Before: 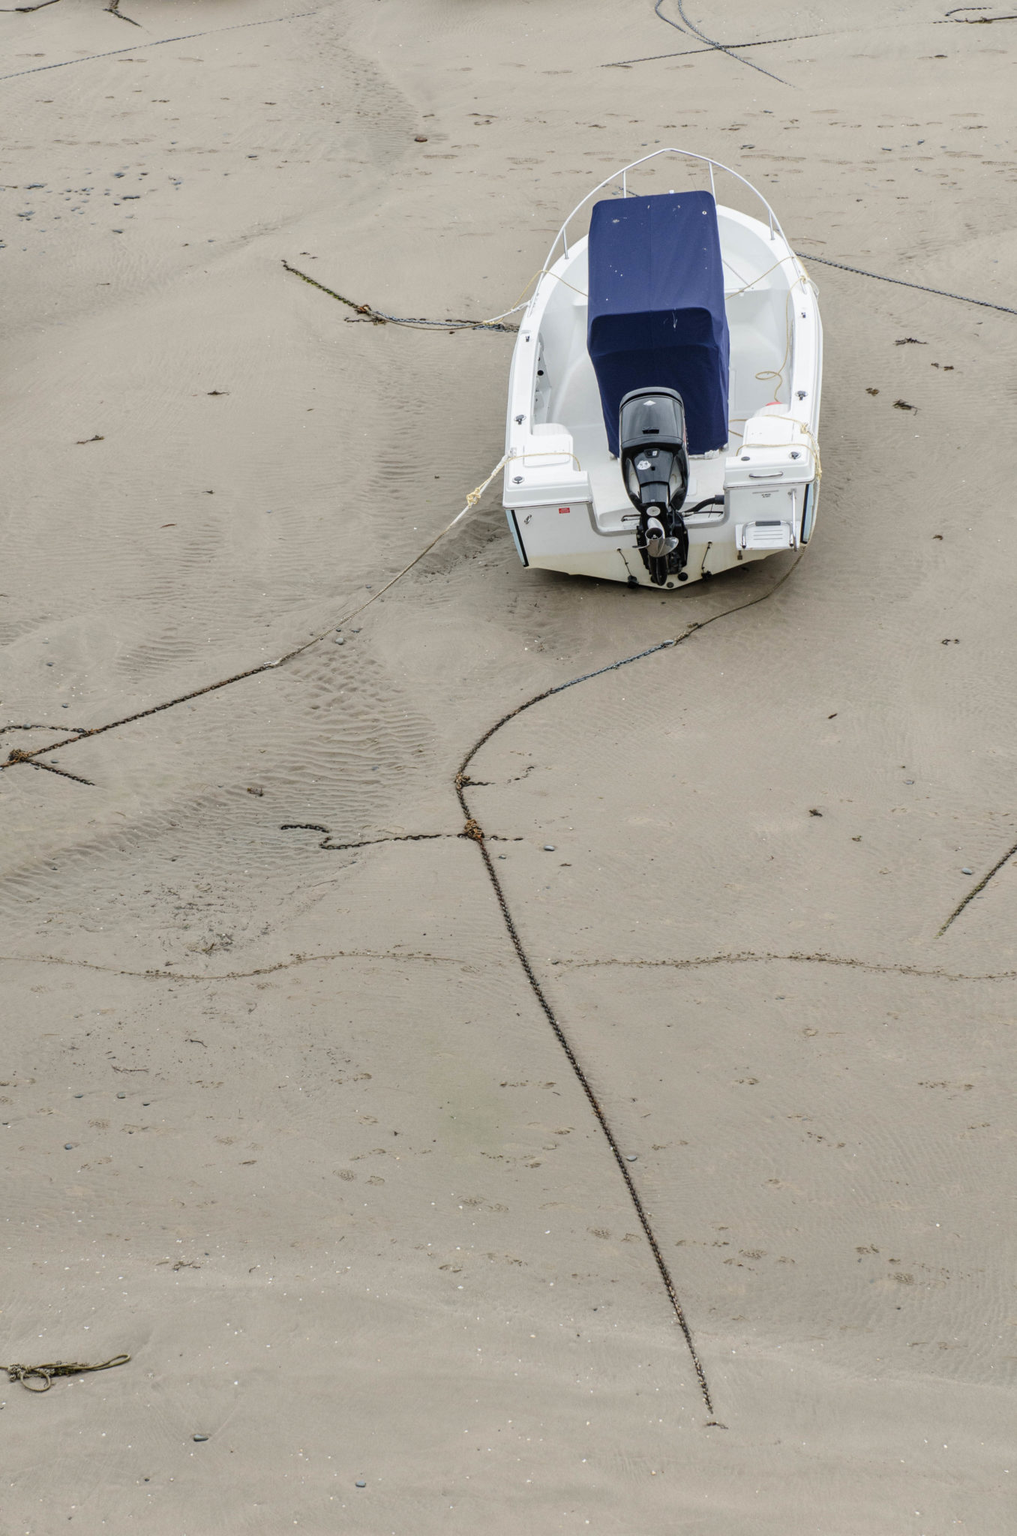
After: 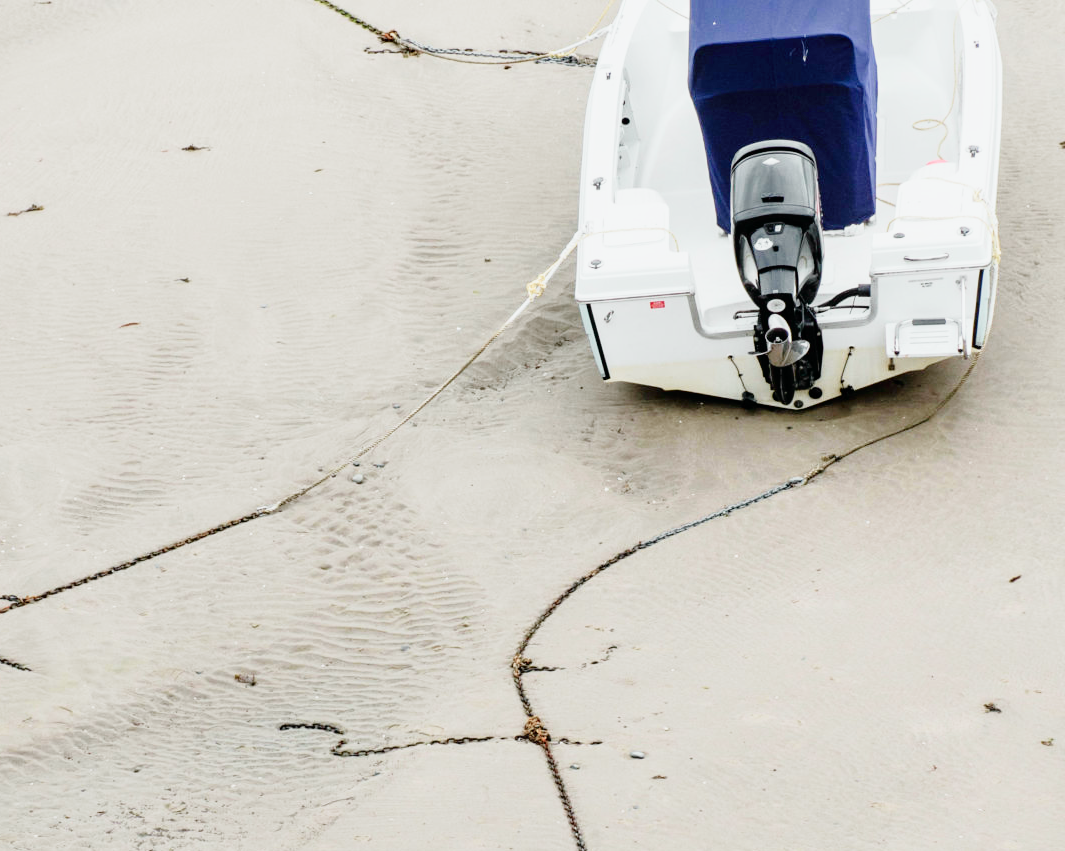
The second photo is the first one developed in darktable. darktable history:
tone curve: curves: ch0 [(0, 0) (0.058, 0.027) (0.214, 0.183) (0.304, 0.288) (0.561, 0.554) (0.687, 0.677) (0.768, 0.768) (0.858, 0.861) (0.986, 0.957)]; ch1 [(0, 0) (0.172, 0.123) (0.312, 0.296) (0.437, 0.429) (0.471, 0.469) (0.502, 0.5) (0.513, 0.515) (0.583, 0.604) (0.631, 0.659) (0.703, 0.721) (0.889, 0.924) (1, 1)]; ch2 [(0, 0) (0.411, 0.424) (0.485, 0.497) (0.502, 0.5) (0.517, 0.511) (0.566, 0.573) (0.622, 0.613) (0.709, 0.677) (1, 1)], color space Lab, independent channels, preserve colors none
base curve: curves: ch0 [(0, 0) (0.008, 0.007) (0.022, 0.029) (0.048, 0.089) (0.092, 0.197) (0.191, 0.399) (0.275, 0.534) (0.357, 0.65) (0.477, 0.78) (0.542, 0.833) (0.799, 0.973) (1, 1)], preserve colors none
crop: left 7.036%, top 18.398%, right 14.379%, bottom 40.043%
